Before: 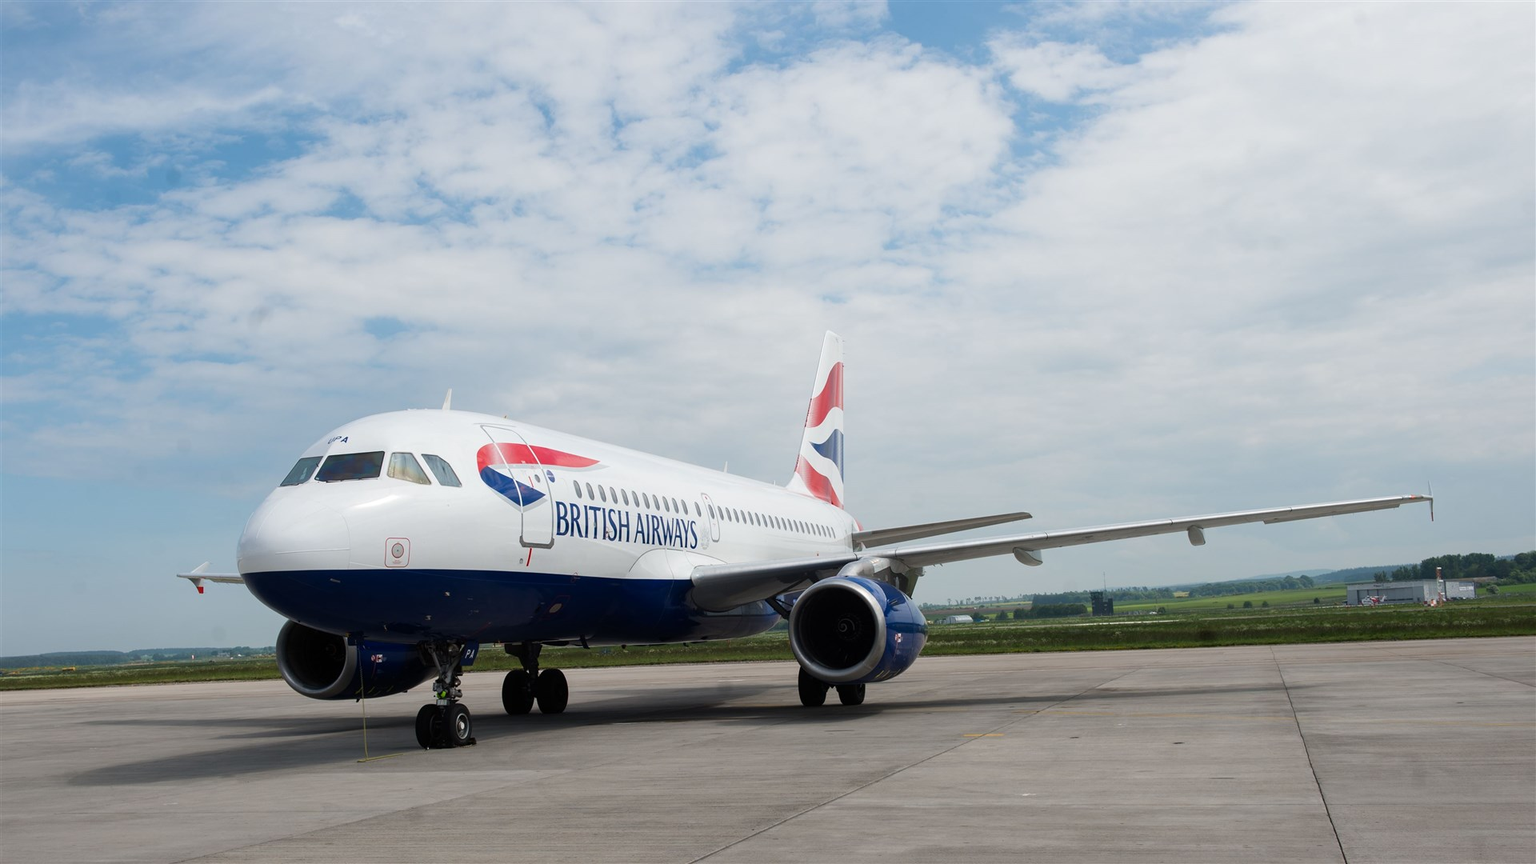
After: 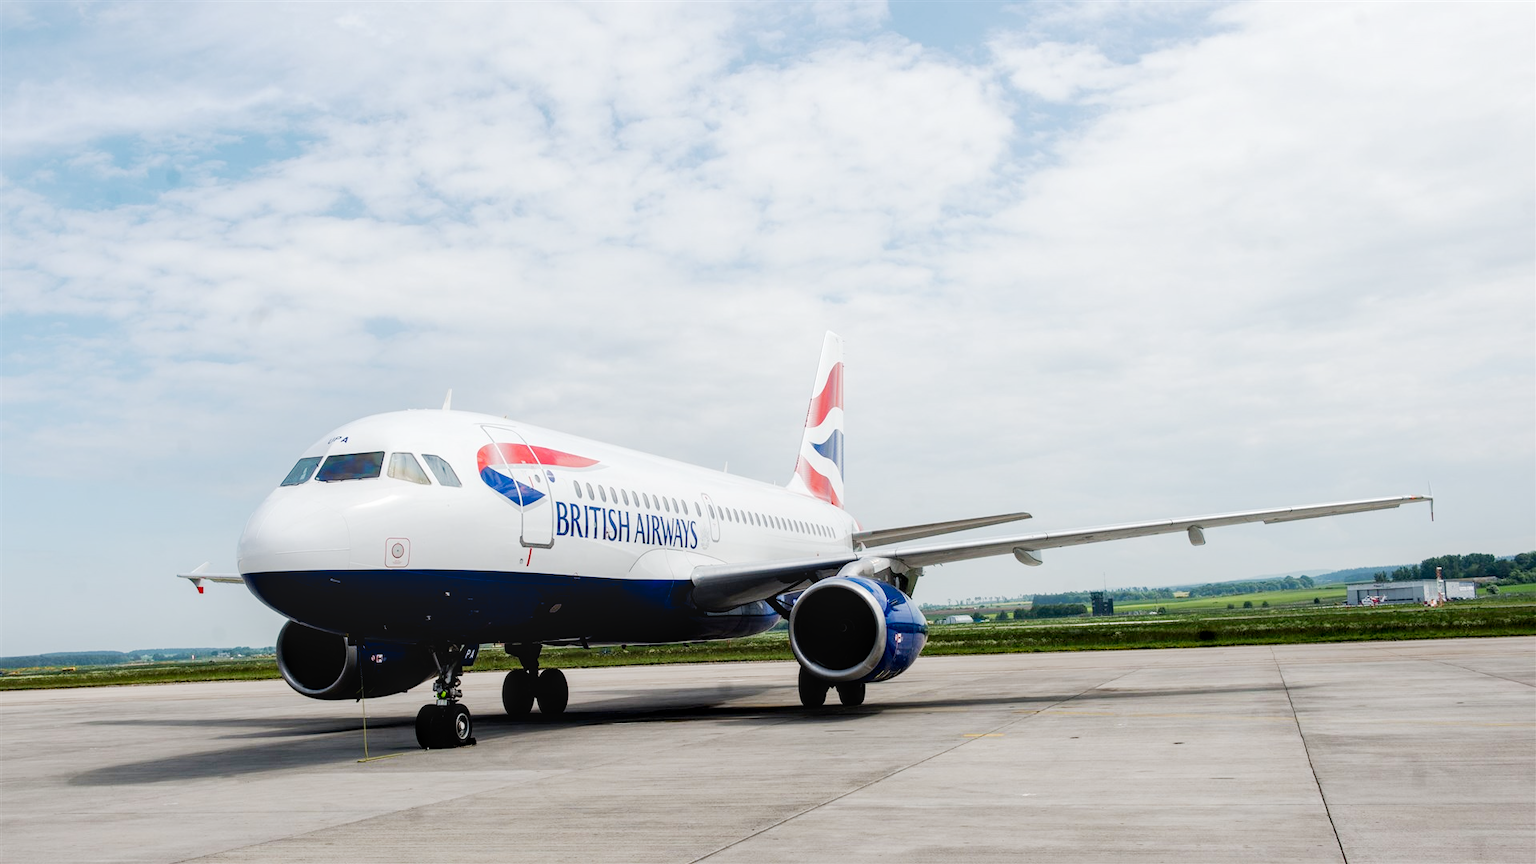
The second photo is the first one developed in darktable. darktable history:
local contrast: on, module defaults
shadows and highlights: radius 120.81, shadows 21.44, white point adjustment -9.54, highlights -13.4, soften with gaussian
tone curve: curves: ch0 [(0, 0) (0.082, 0.02) (0.129, 0.078) (0.275, 0.301) (0.67, 0.809) (1, 1)], preserve colors none
tone equalizer: -8 EV -0.713 EV, -7 EV -0.714 EV, -6 EV -0.636 EV, -5 EV -0.419 EV, -3 EV 0.4 EV, -2 EV 0.6 EV, -1 EV 0.696 EV, +0 EV 0.753 EV
